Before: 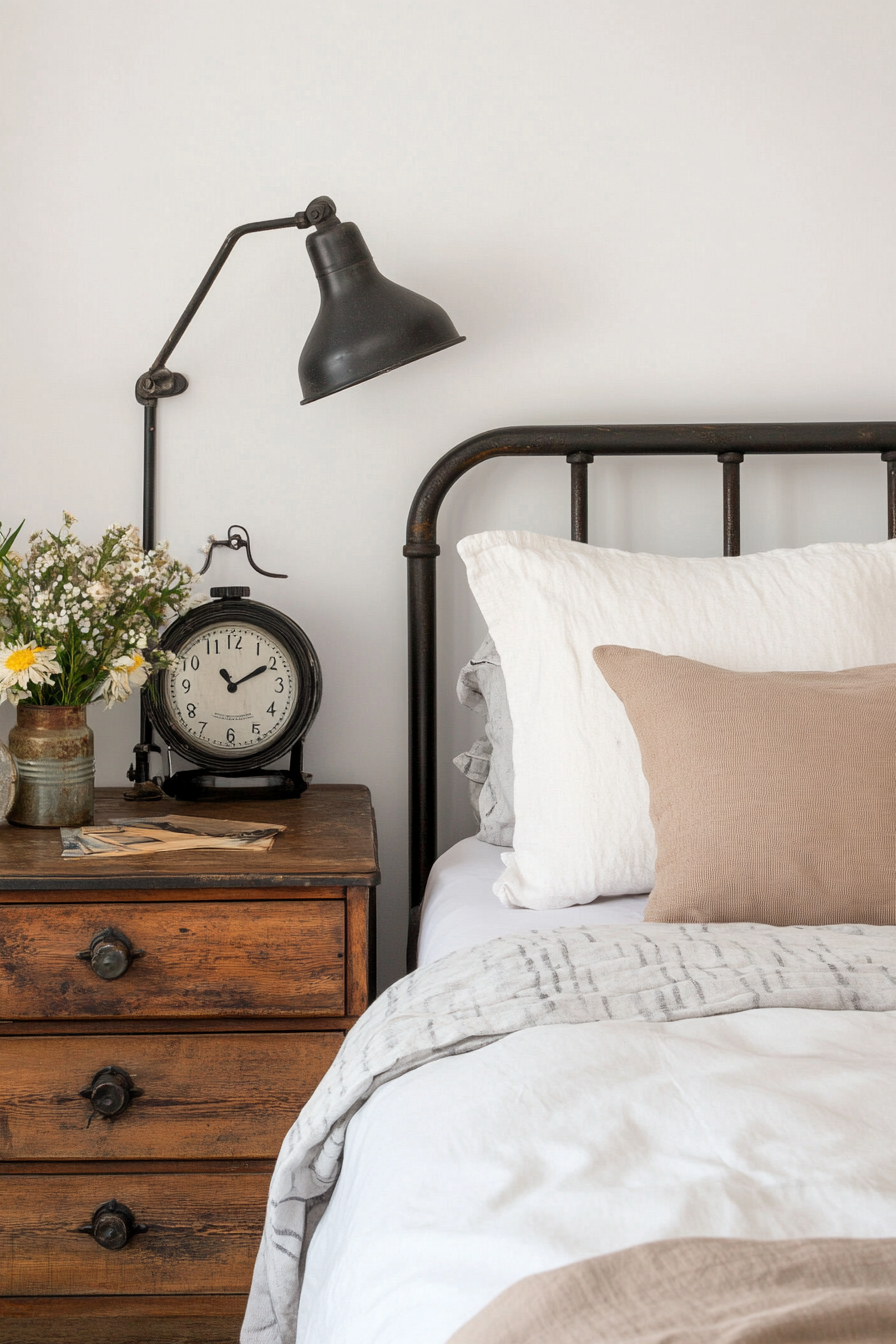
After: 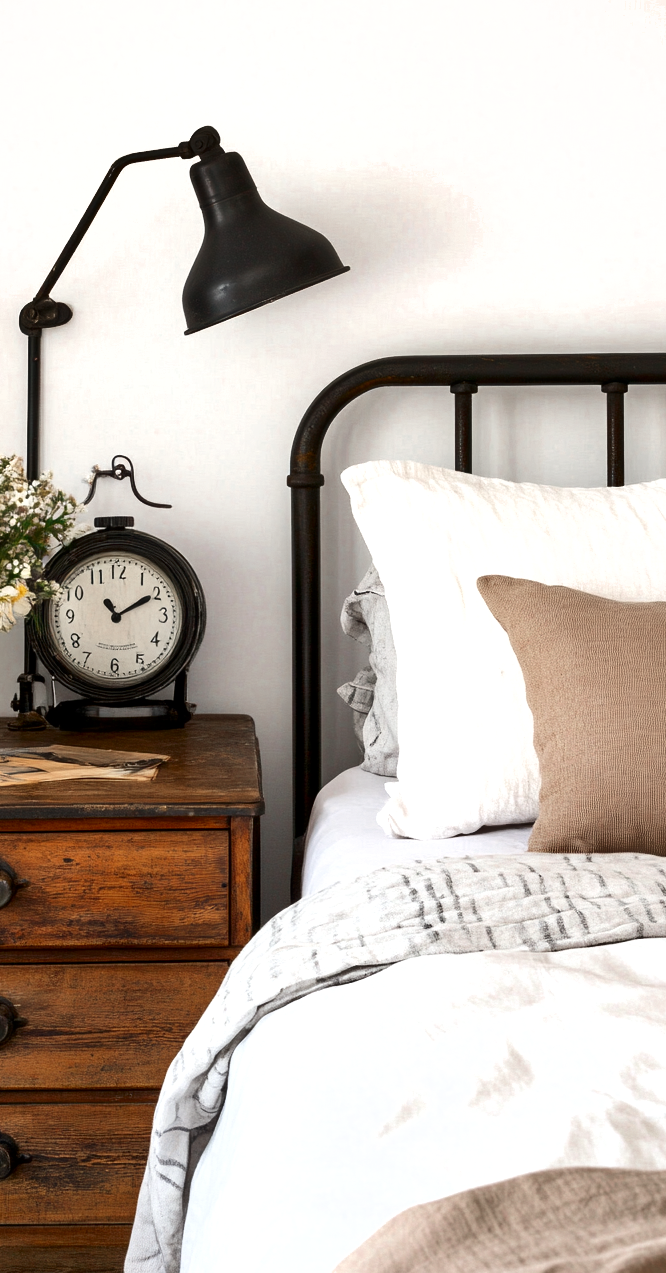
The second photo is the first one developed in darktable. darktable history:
crop and rotate: left 13.003%, top 5.246%, right 12.621%
exposure: black level correction 0.001, exposure 0.498 EV, compensate highlight preservation false
shadows and highlights: soften with gaussian
color zones: curves: ch0 [(0, 0.5) (0.125, 0.4) (0.25, 0.5) (0.375, 0.4) (0.5, 0.4) (0.625, 0.35) (0.75, 0.35) (0.875, 0.5)]; ch1 [(0, 0.35) (0.125, 0.45) (0.25, 0.35) (0.375, 0.35) (0.5, 0.35) (0.625, 0.35) (0.75, 0.45) (0.875, 0.35)]; ch2 [(0, 0.6) (0.125, 0.5) (0.25, 0.5) (0.375, 0.6) (0.5, 0.6) (0.625, 0.5) (0.75, 0.5) (0.875, 0.5)]
contrast brightness saturation: contrast 0.118, brightness -0.115, saturation 0.199
